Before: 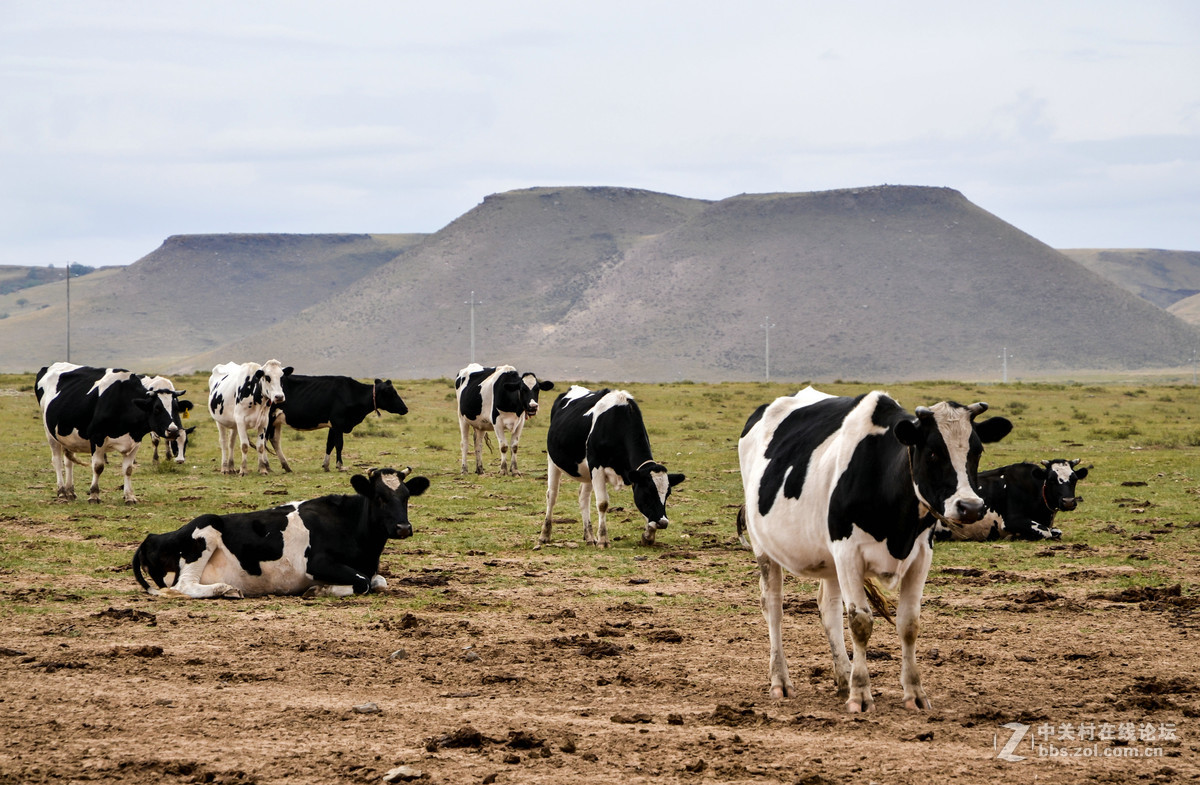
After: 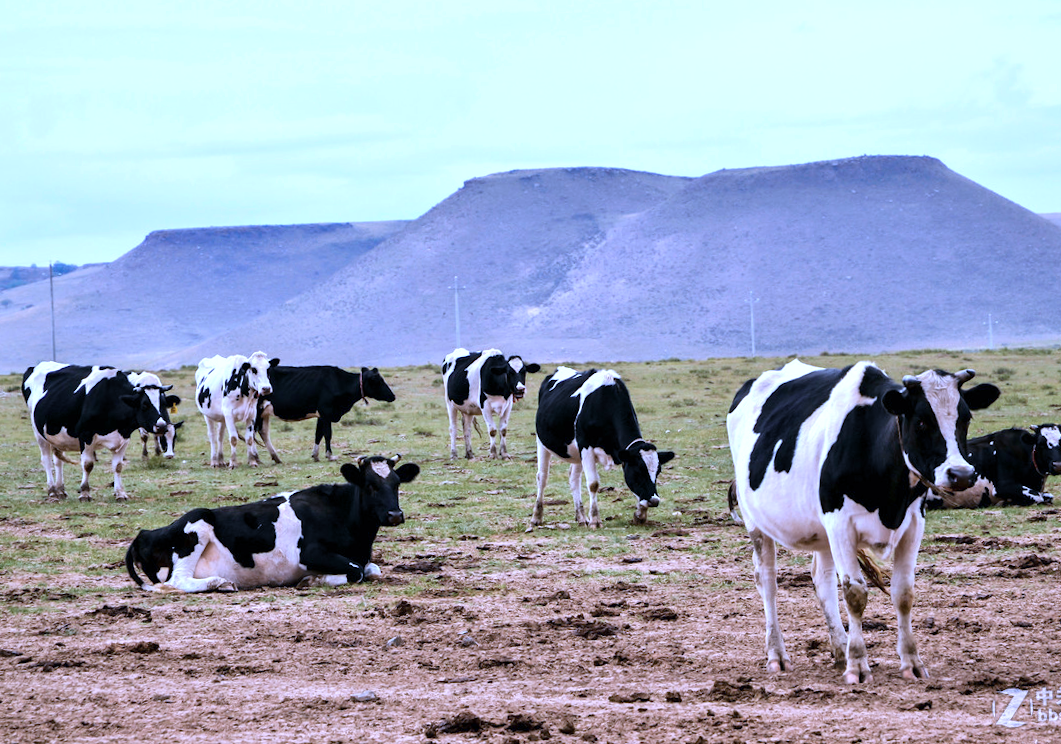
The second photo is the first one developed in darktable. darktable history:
crop: right 9.509%, bottom 0.031%
exposure: exposure 0.217 EV, compensate highlight preservation false
color calibration: illuminant custom, x 0.432, y 0.395, temperature 3098 K
white balance: red 1.188, blue 1.11
rotate and perspective: rotation -2°, crop left 0.022, crop right 0.978, crop top 0.049, crop bottom 0.951
